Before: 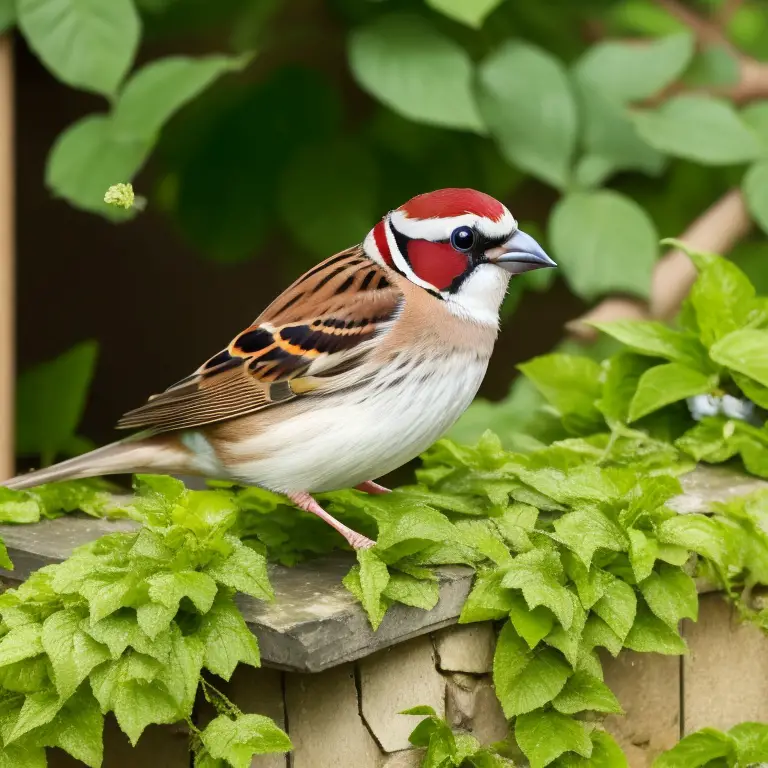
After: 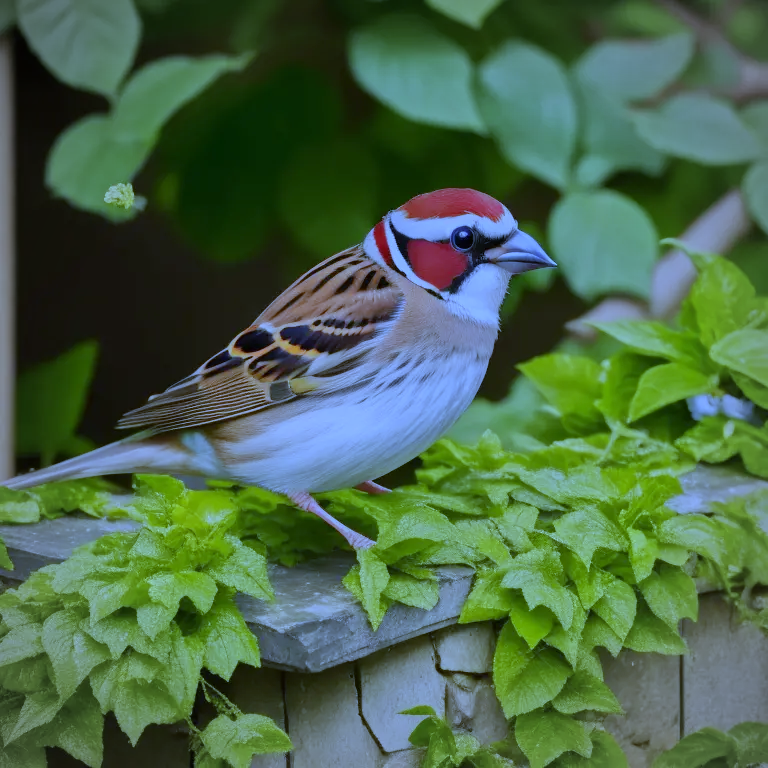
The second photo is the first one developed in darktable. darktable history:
vignetting: fall-off radius 60.92%
white balance: red 0.766, blue 1.537
tone equalizer: -8 EV -0.002 EV, -7 EV 0.005 EV, -6 EV -0.008 EV, -5 EV 0.007 EV, -4 EV -0.042 EV, -3 EV -0.233 EV, -2 EV -0.662 EV, -1 EV -0.983 EV, +0 EV -0.969 EV, smoothing diameter 2%, edges refinement/feathering 20, mask exposure compensation -1.57 EV, filter diffusion 5
